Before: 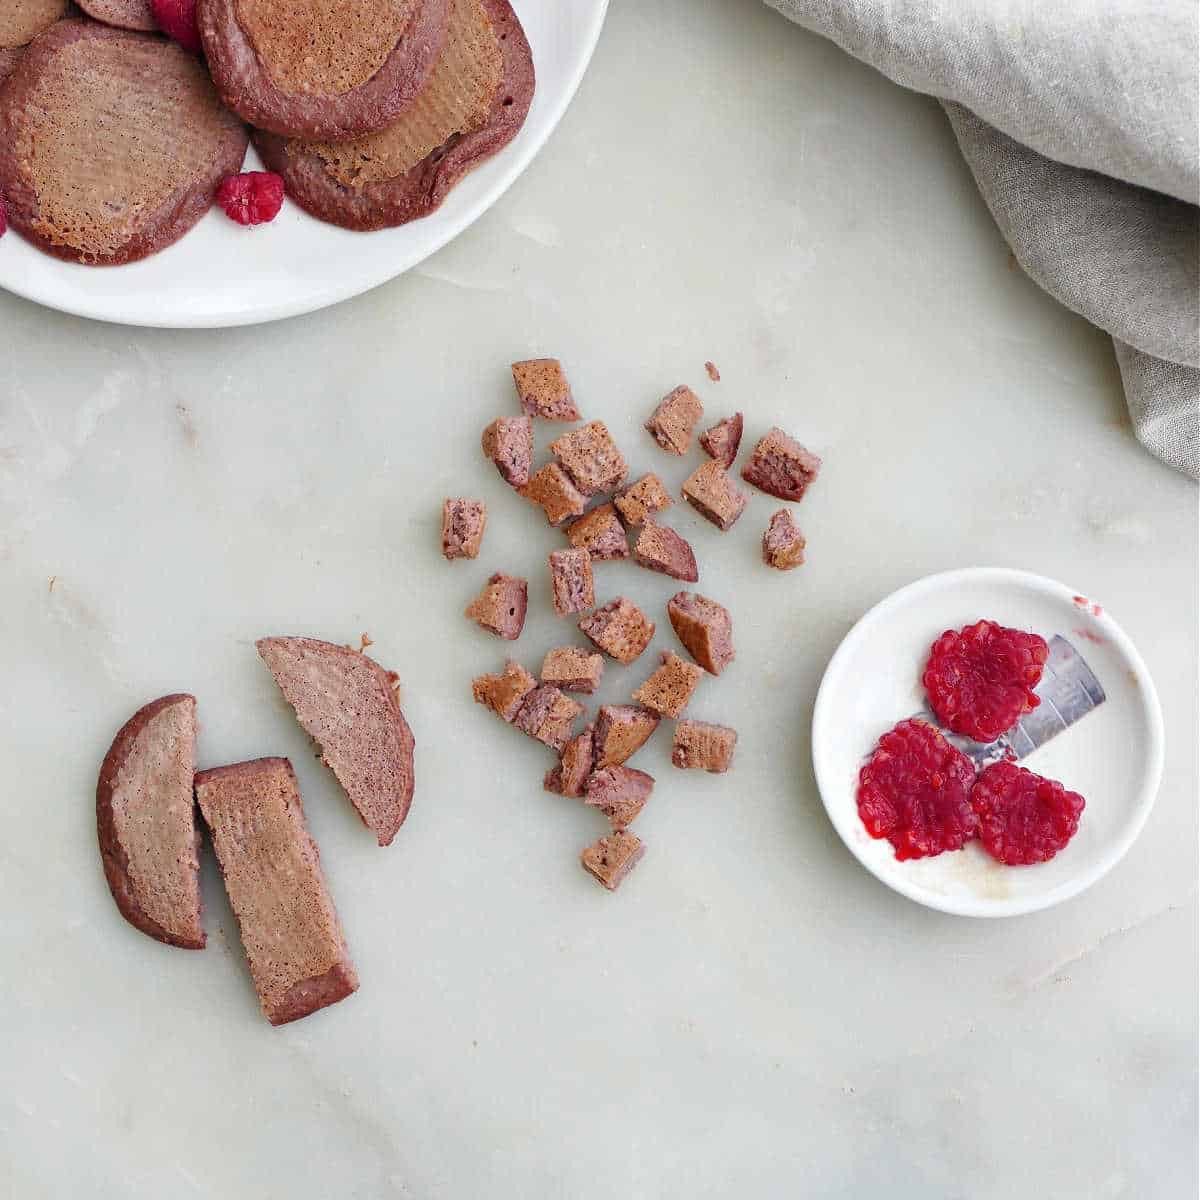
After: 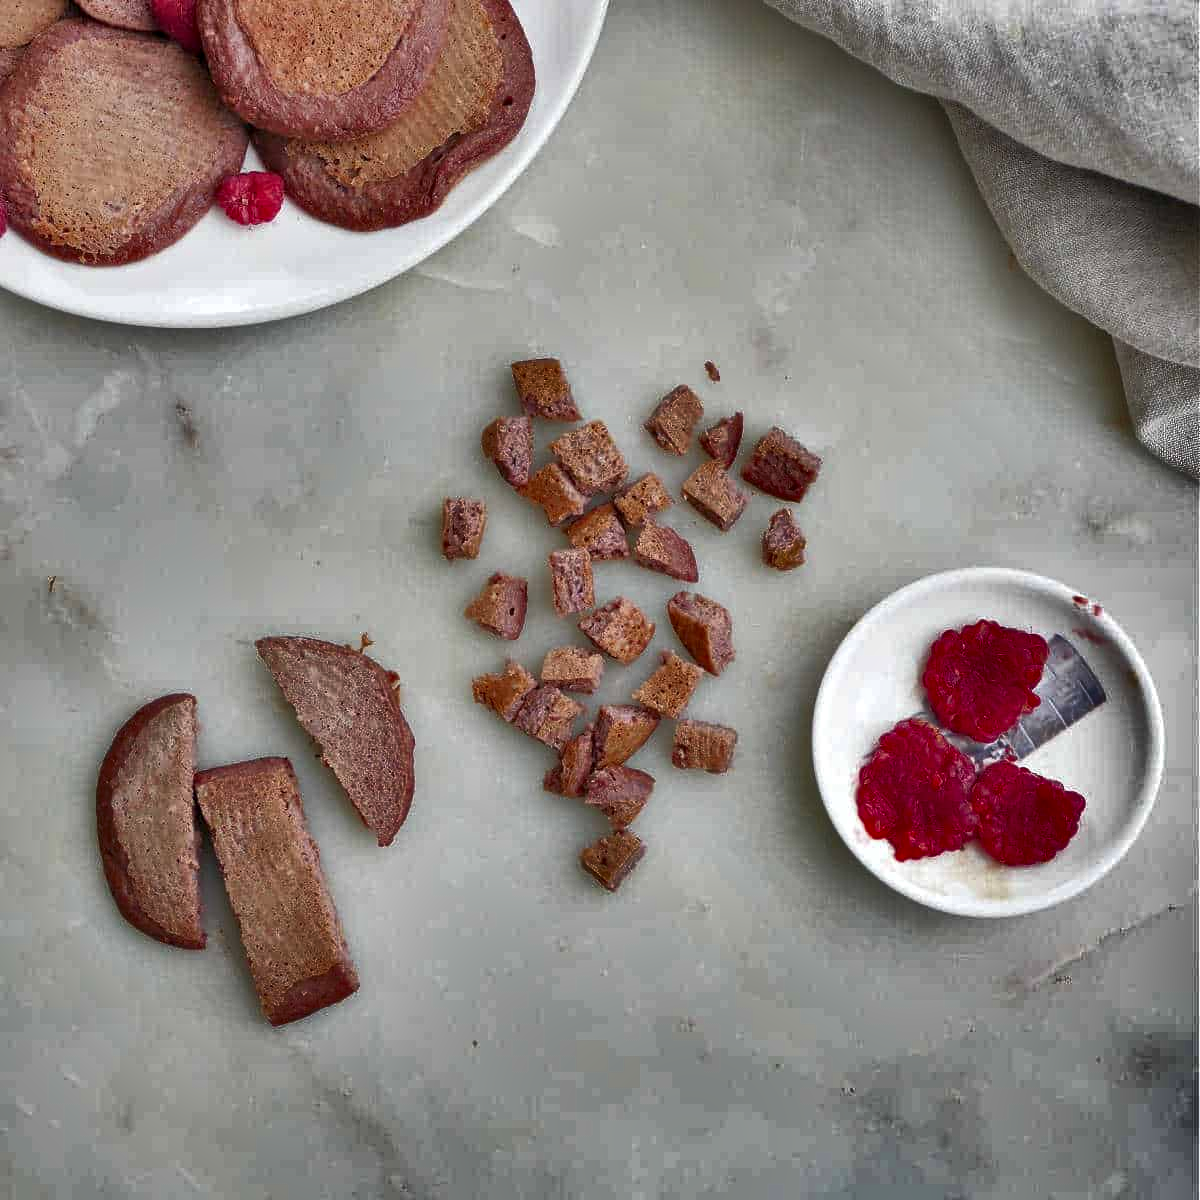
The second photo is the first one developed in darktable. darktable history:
shadows and highlights: shadows 18.46, highlights -84.17, soften with gaussian
local contrast: highlights 101%, shadows 101%, detail 119%, midtone range 0.2
